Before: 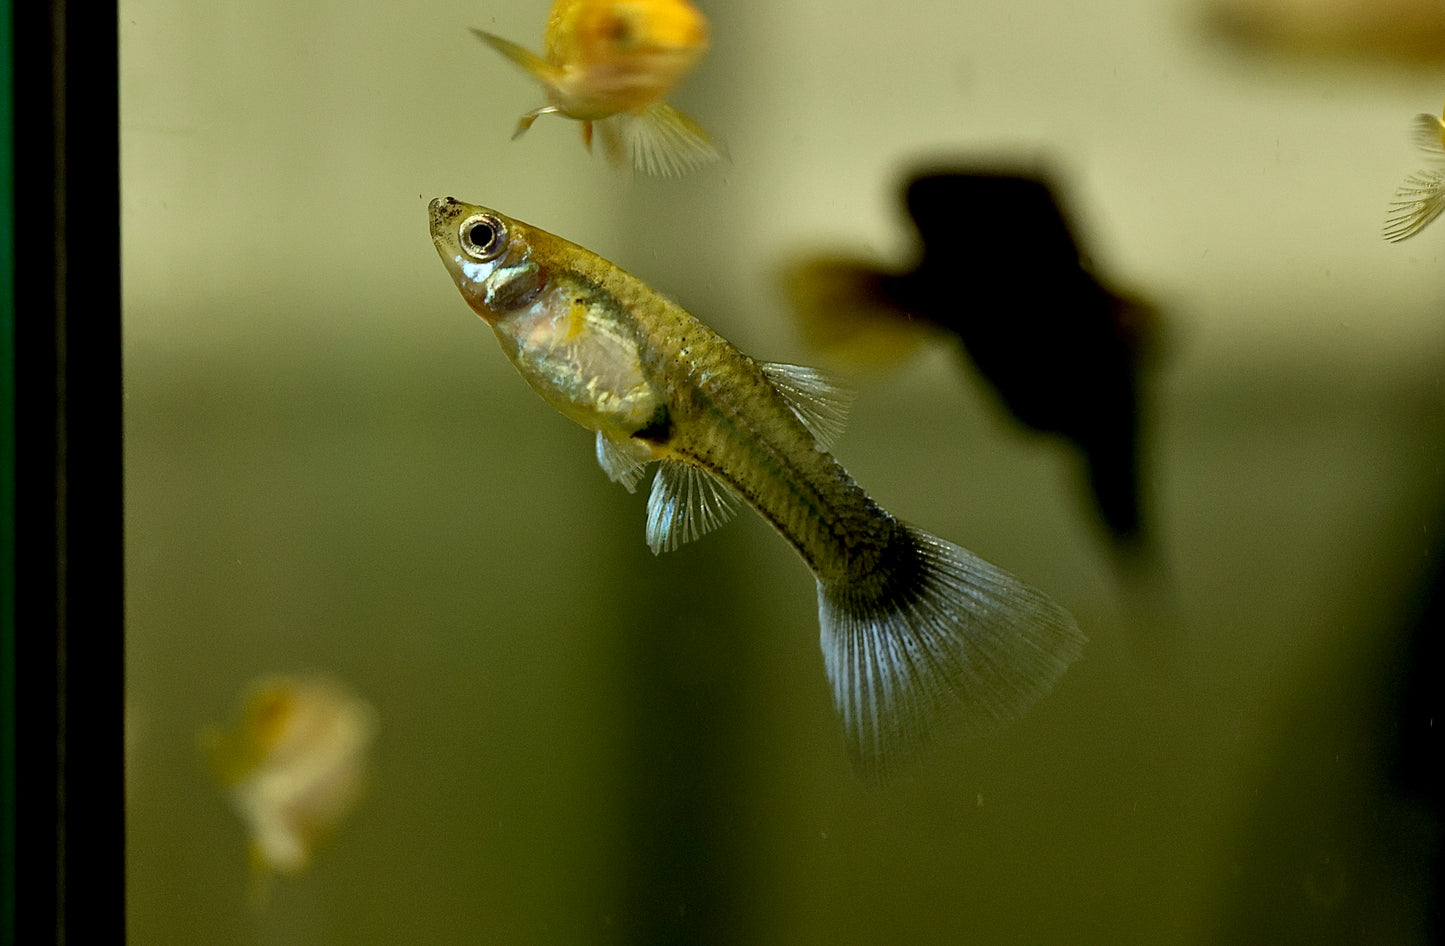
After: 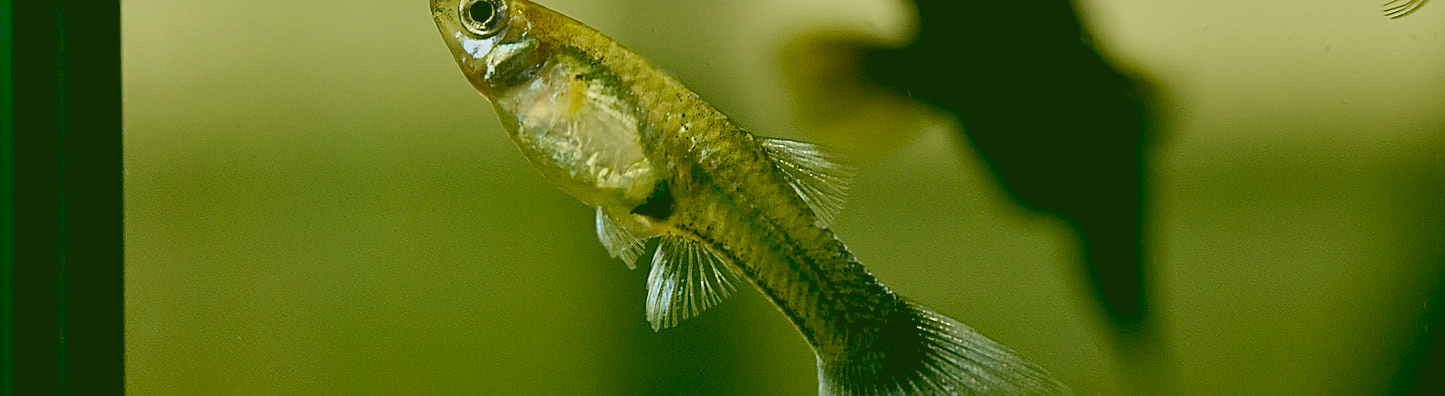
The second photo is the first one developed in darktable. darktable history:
graduated density: on, module defaults
crop and rotate: top 23.84%, bottom 34.294%
color balance rgb: shadows lift › chroma 1%, shadows lift › hue 28.8°, power › hue 60°, highlights gain › chroma 1%, highlights gain › hue 60°, global offset › luminance 0.25%, perceptual saturation grading › highlights -20%, perceptual saturation grading › shadows 20%, perceptual brilliance grading › highlights 10%, perceptual brilliance grading › shadows -5%, global vibrance 19.67%
sharpen: on, module defaults
base curve: curves: ch0 [(0, 0) (0.158, 0.273) (0.879, 0.895) (1, 1)], preserve colors none
color balance: mode lift, gamma, gain (sRGB), lift [1.04, 1, 1, 0.97], gamma [1.01, 1, 1, 0.97], gain [0.96, 1, 1, 0.97]
rgb curve: curves: ch0 [(0.123, 0.061) (0.995, 0.887)]; ch1 [(0.06, 0.116) (1, 0.906)]; ch2 [(0, 0) (0.824, 0.69) (1, 1)], mode RGB, independent channels, compensate middle gray true
